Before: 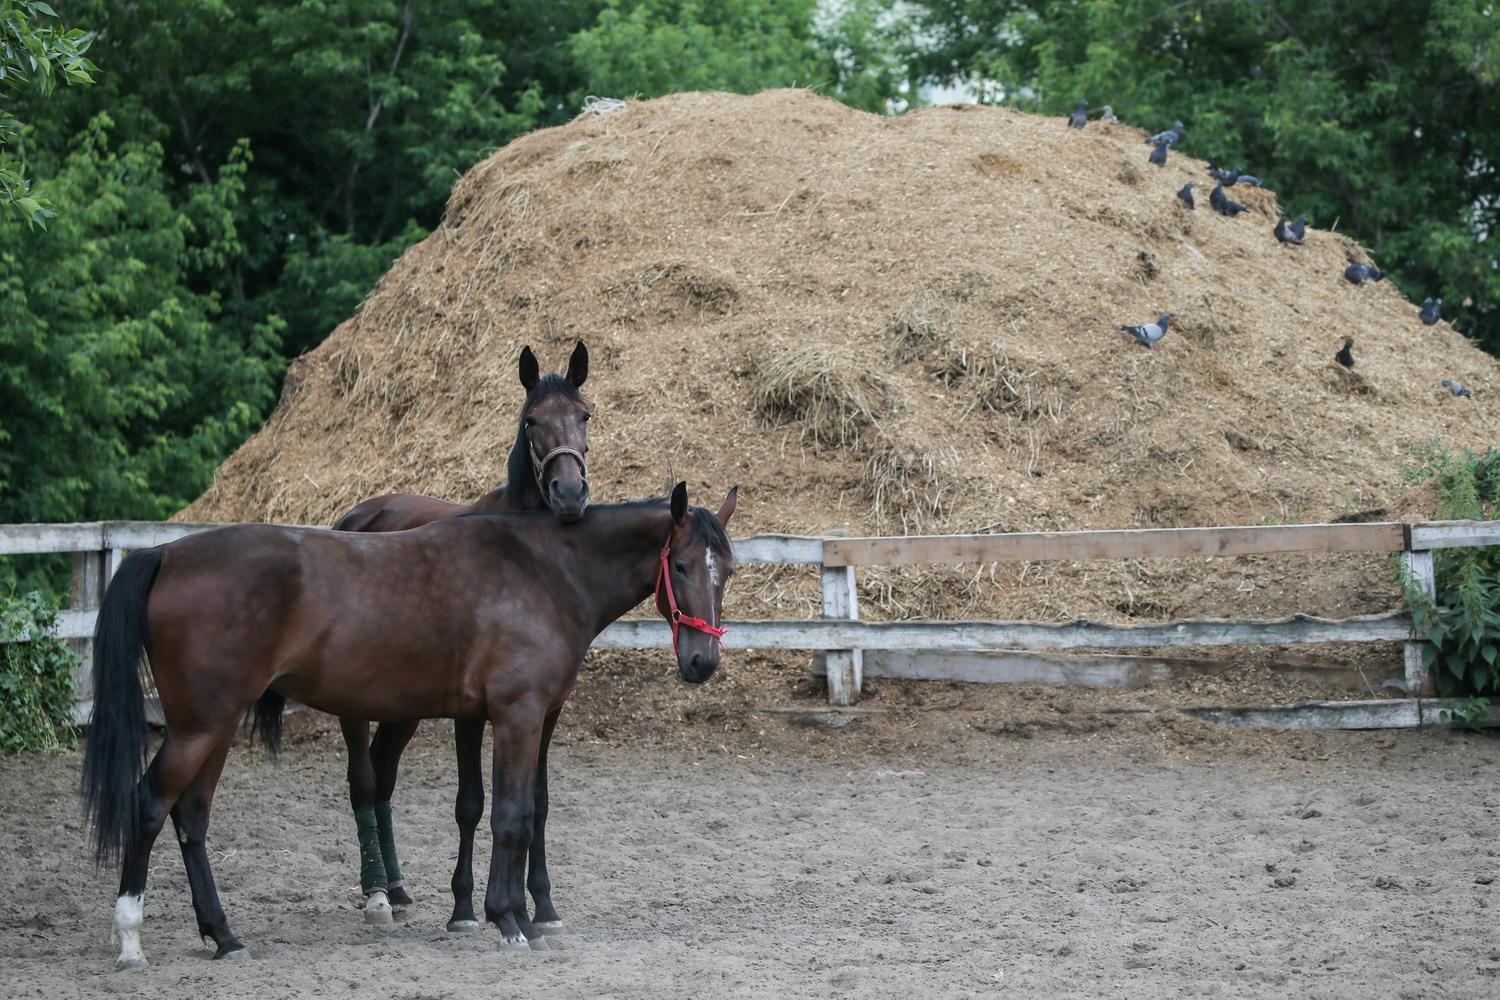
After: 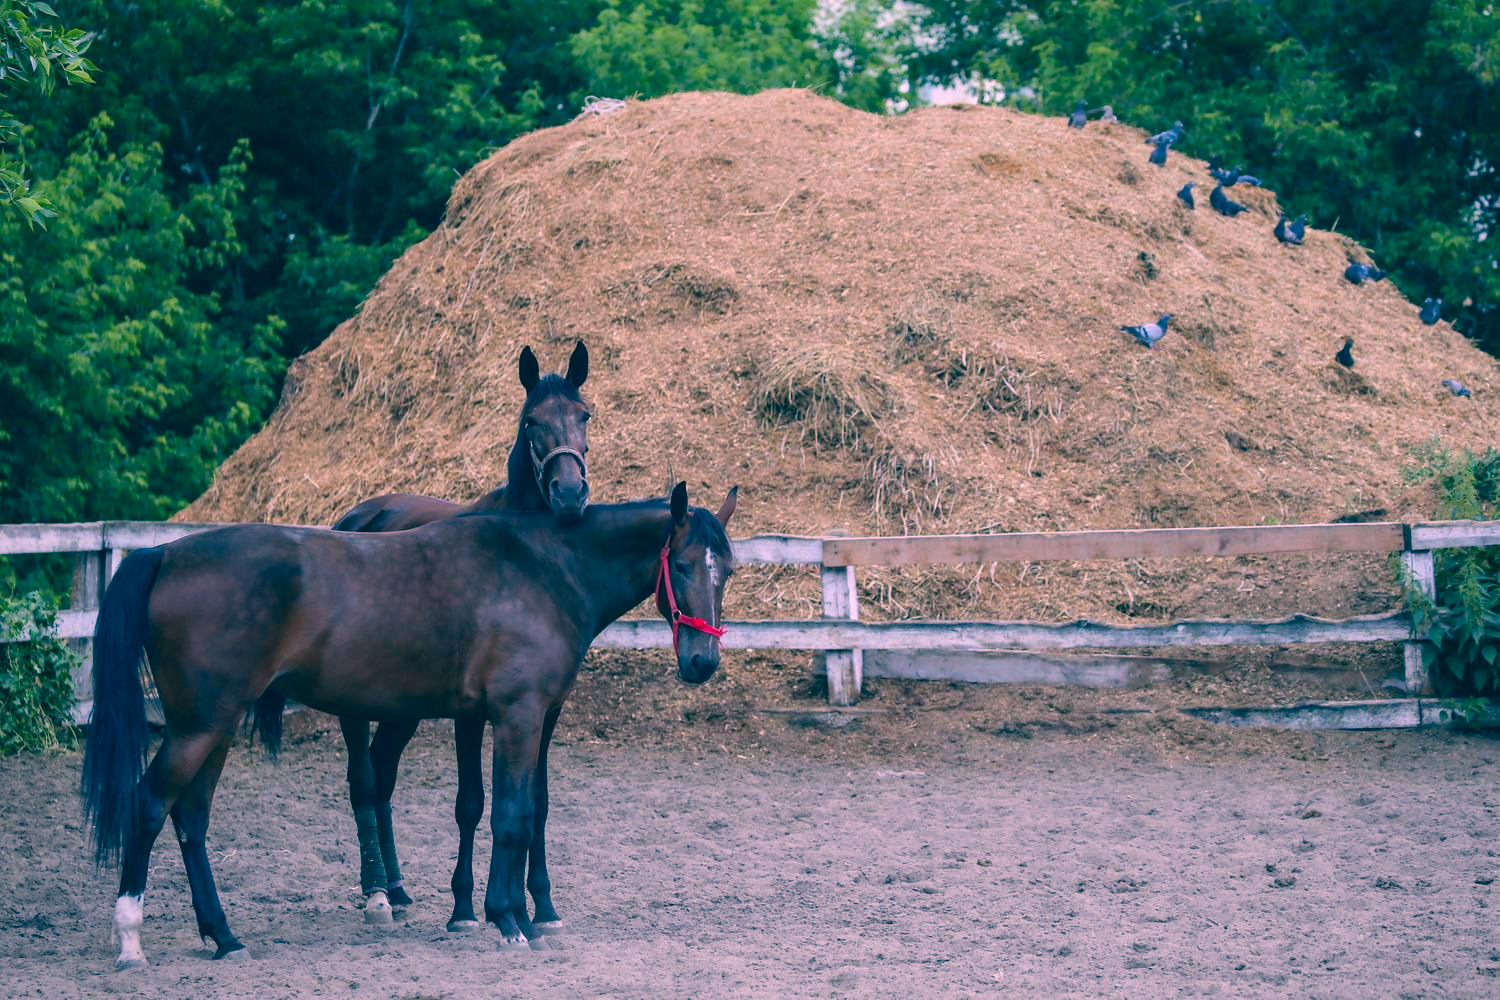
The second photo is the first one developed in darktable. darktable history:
color correction: highlights a* 17.03, highlights b* 0.205, shadows a* -15.38, shadows b* -14.56, saturation 1.5
